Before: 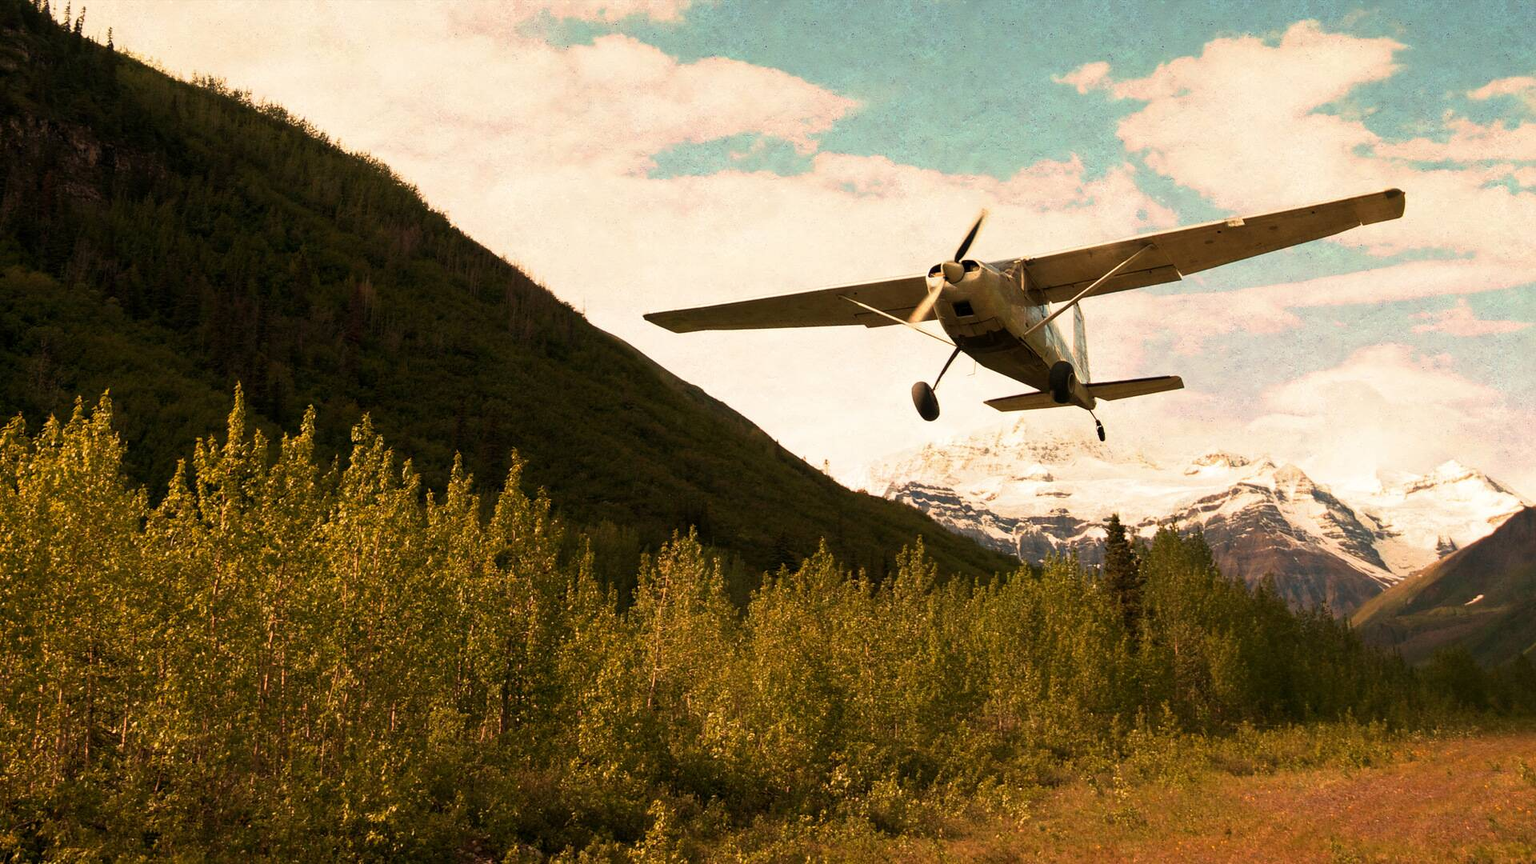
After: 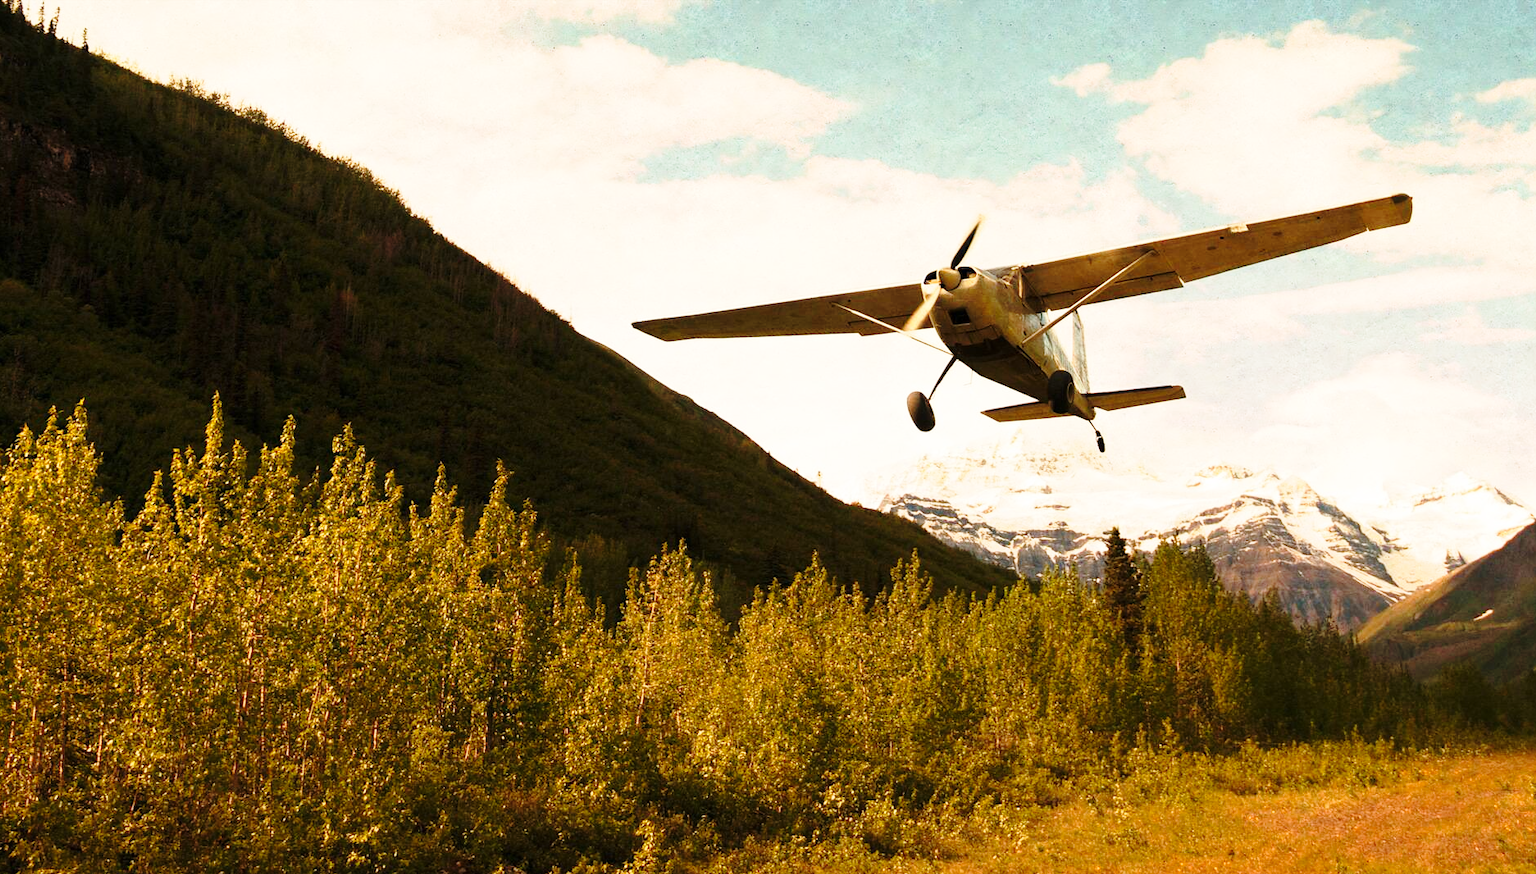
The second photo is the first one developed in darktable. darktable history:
crop and rotate: left 1.774%, right 0.633%, bottom 1.28%
base curve: curves: ch0 [(0, 0) (0.028, 0.03) (0.121, 0.232) (0.46, 0.748) (0.859, 0.968) (1, 1)], preserve colors none
